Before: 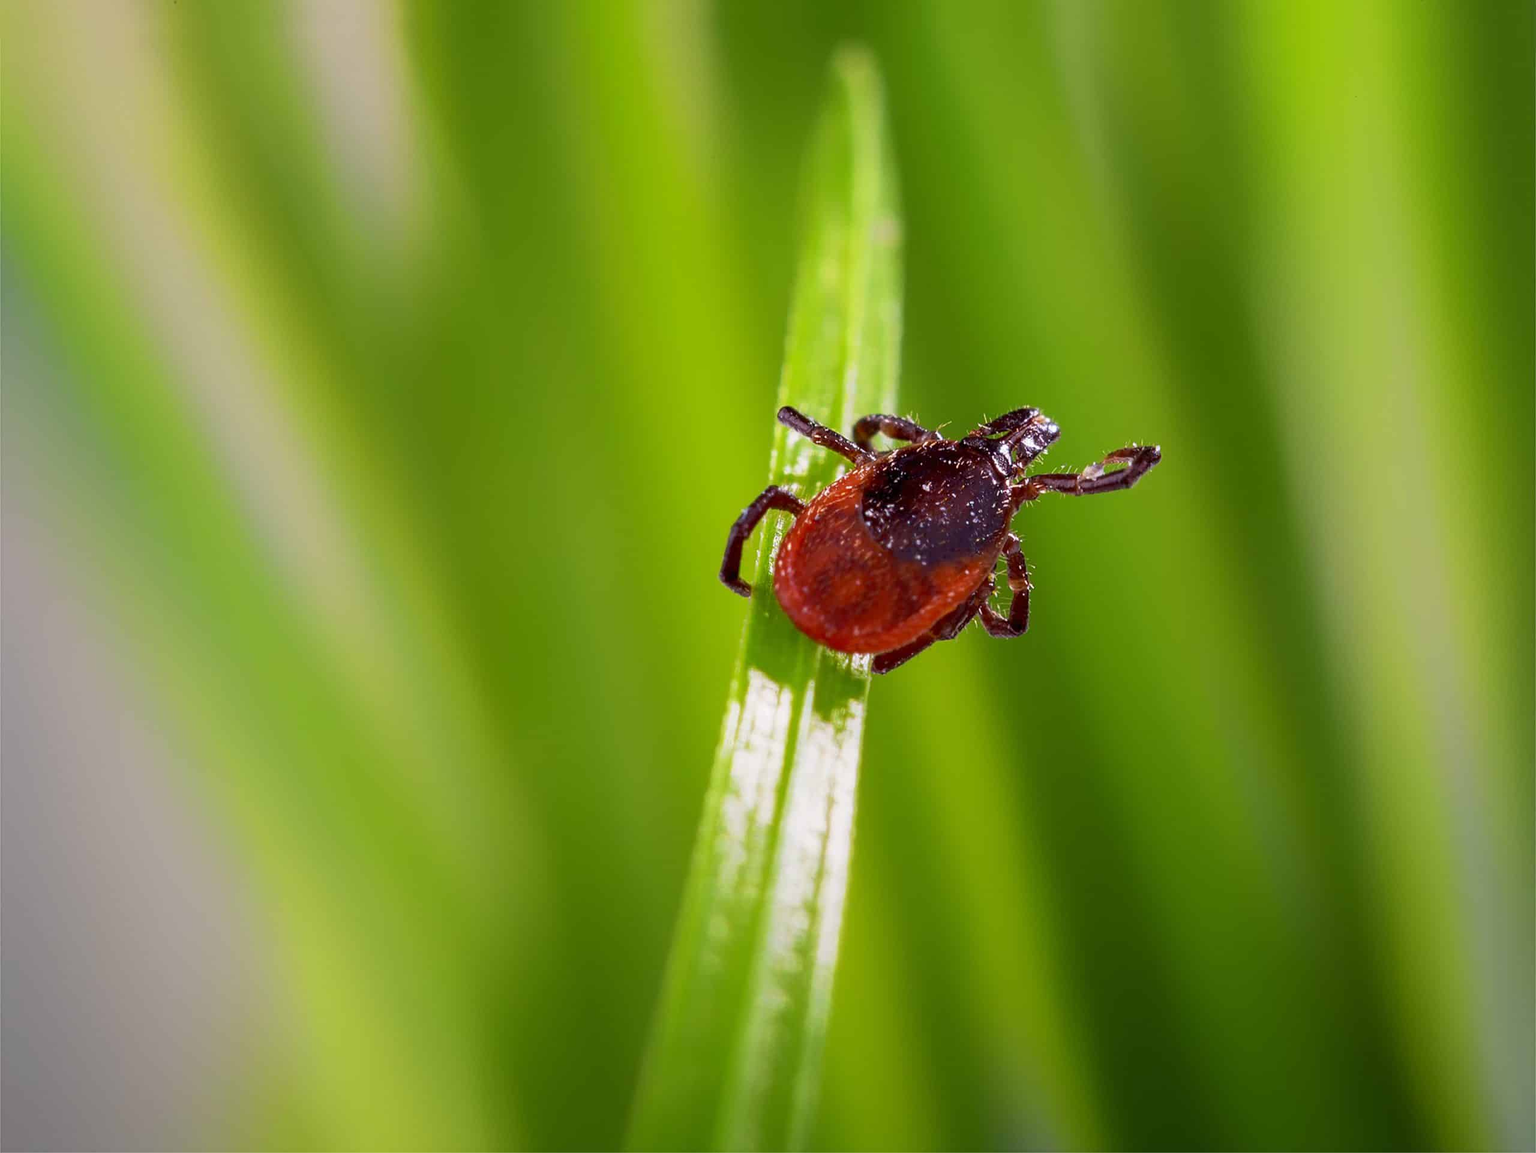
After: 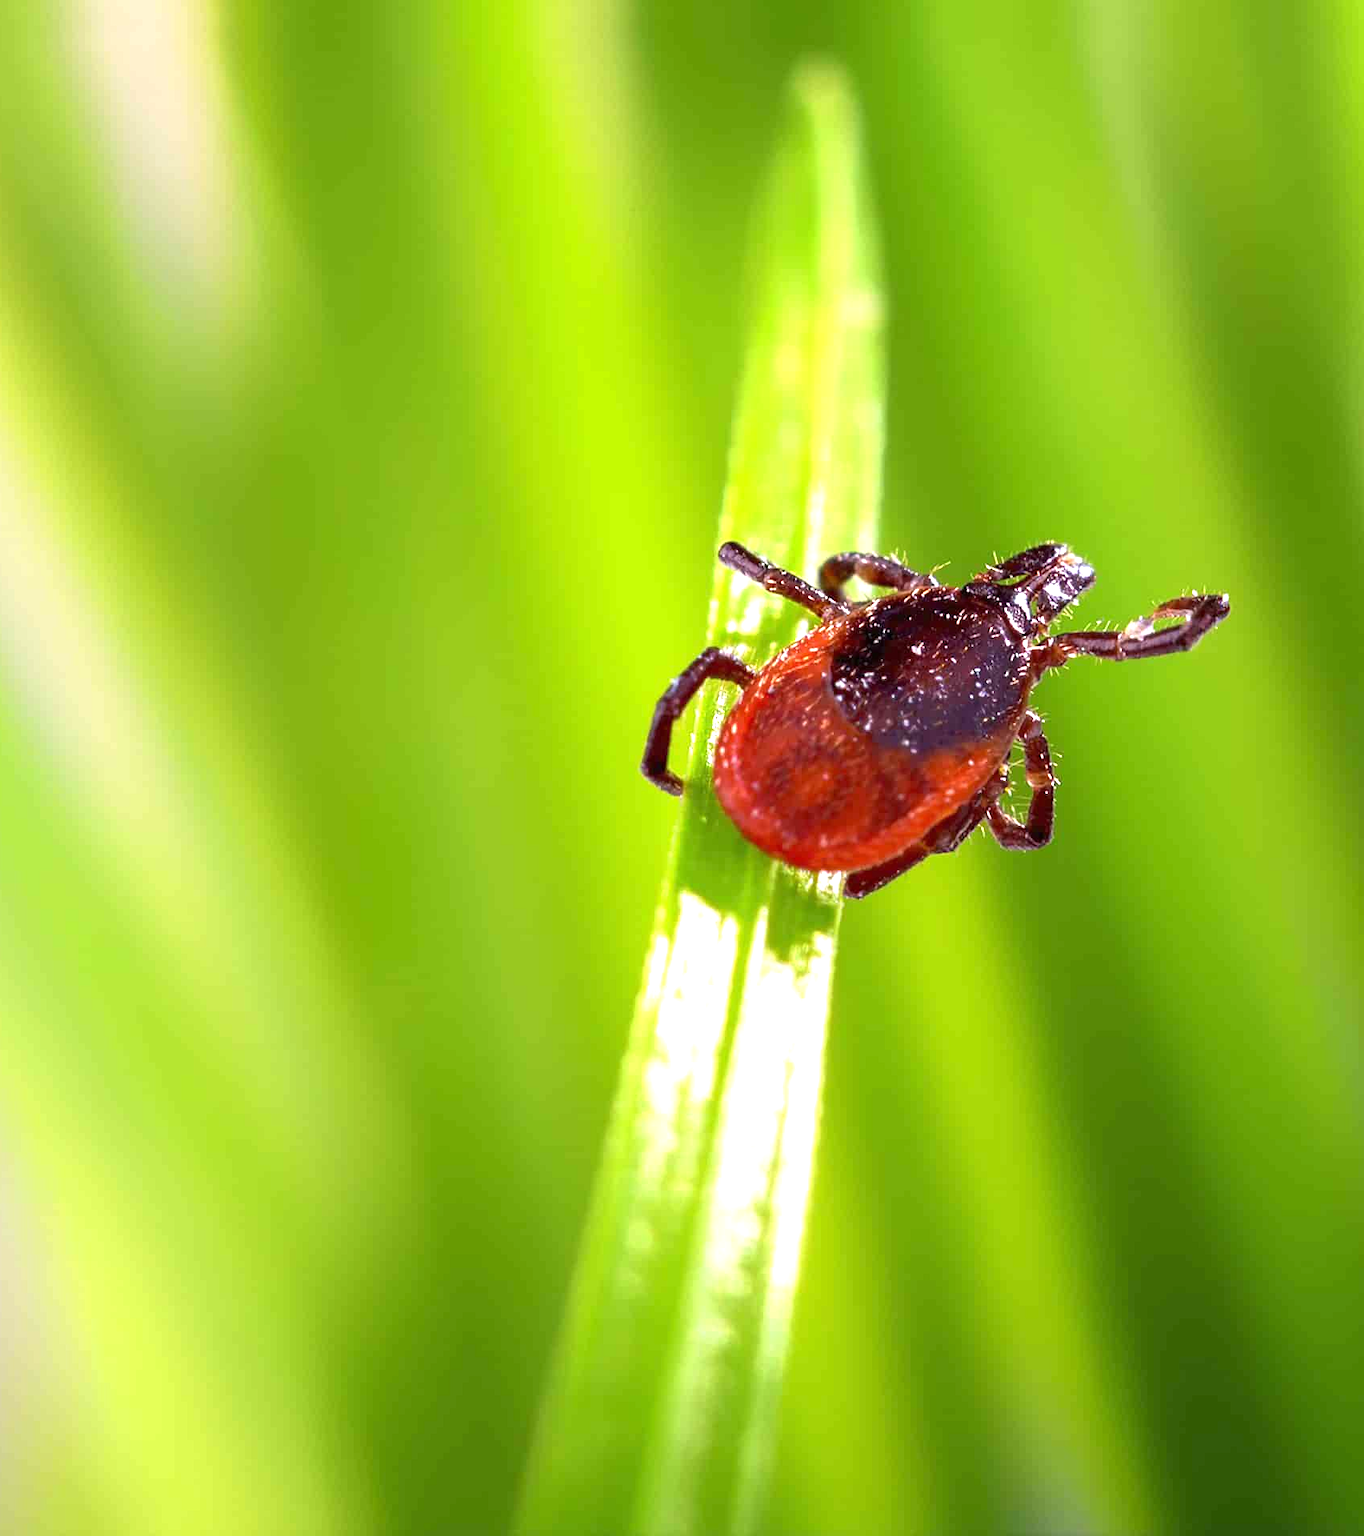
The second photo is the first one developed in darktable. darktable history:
crop and rotate: left 15.582%, right 17.762%
exposure: black level correction 0, exposure 1 EV, compensate highlight preservation false
